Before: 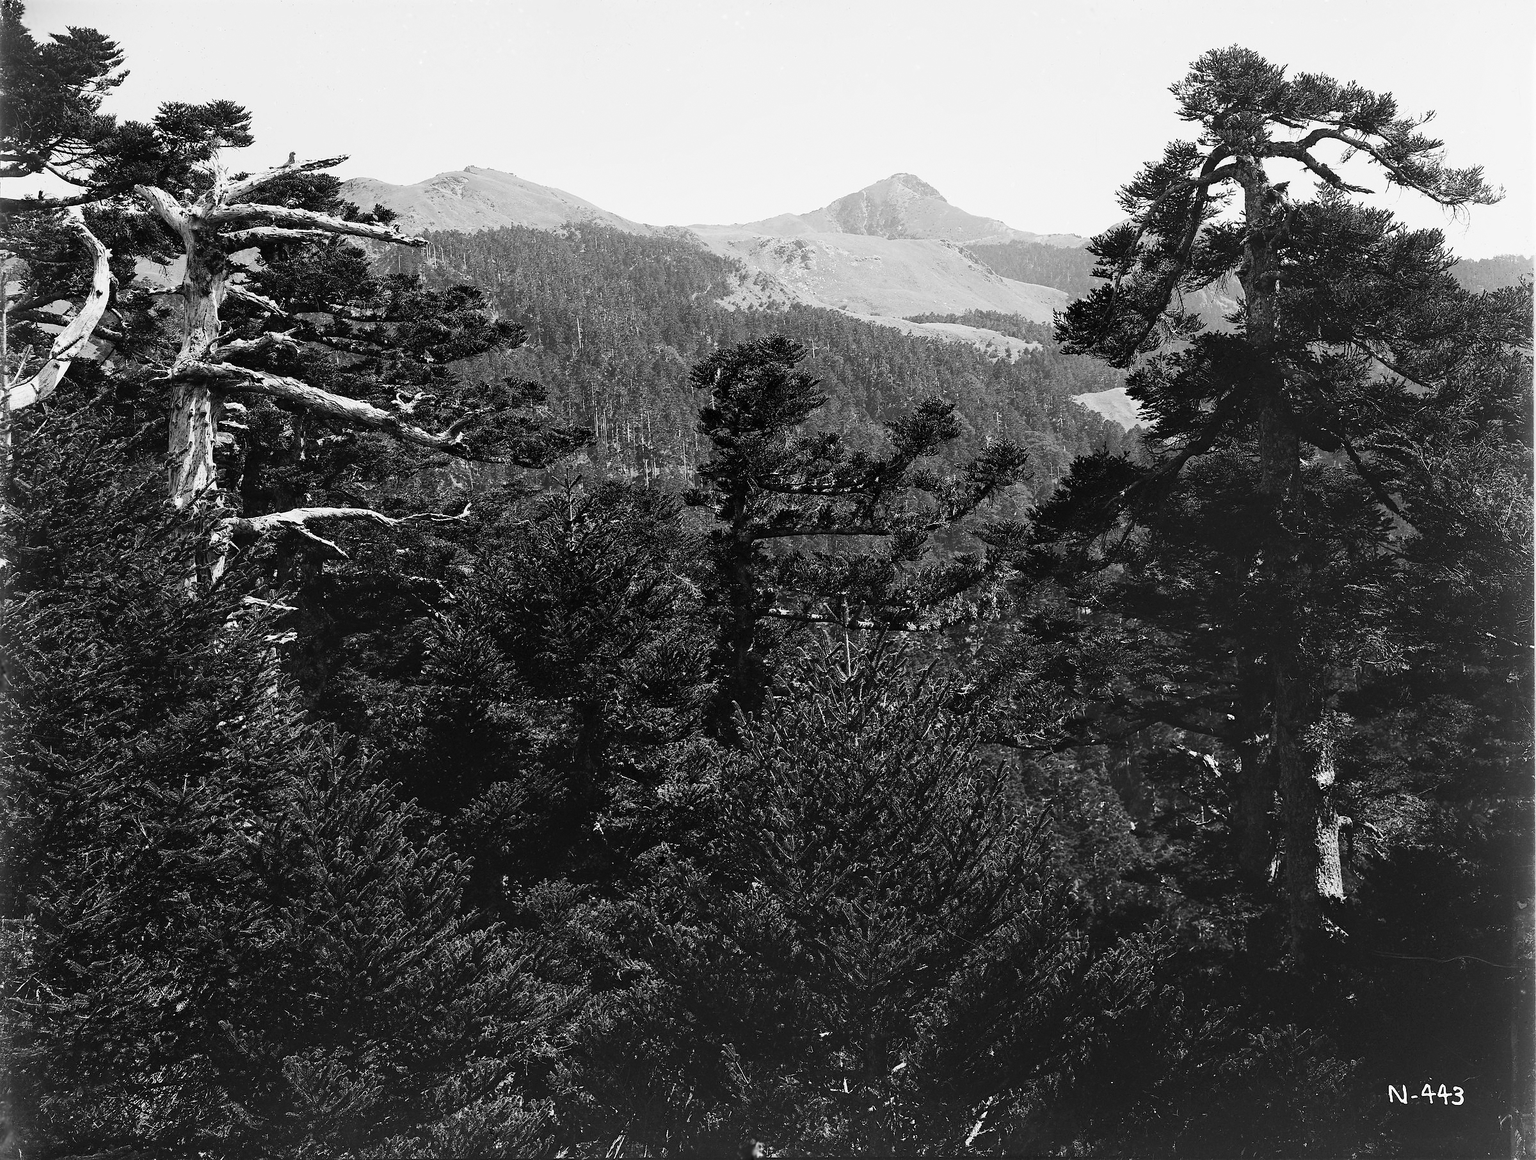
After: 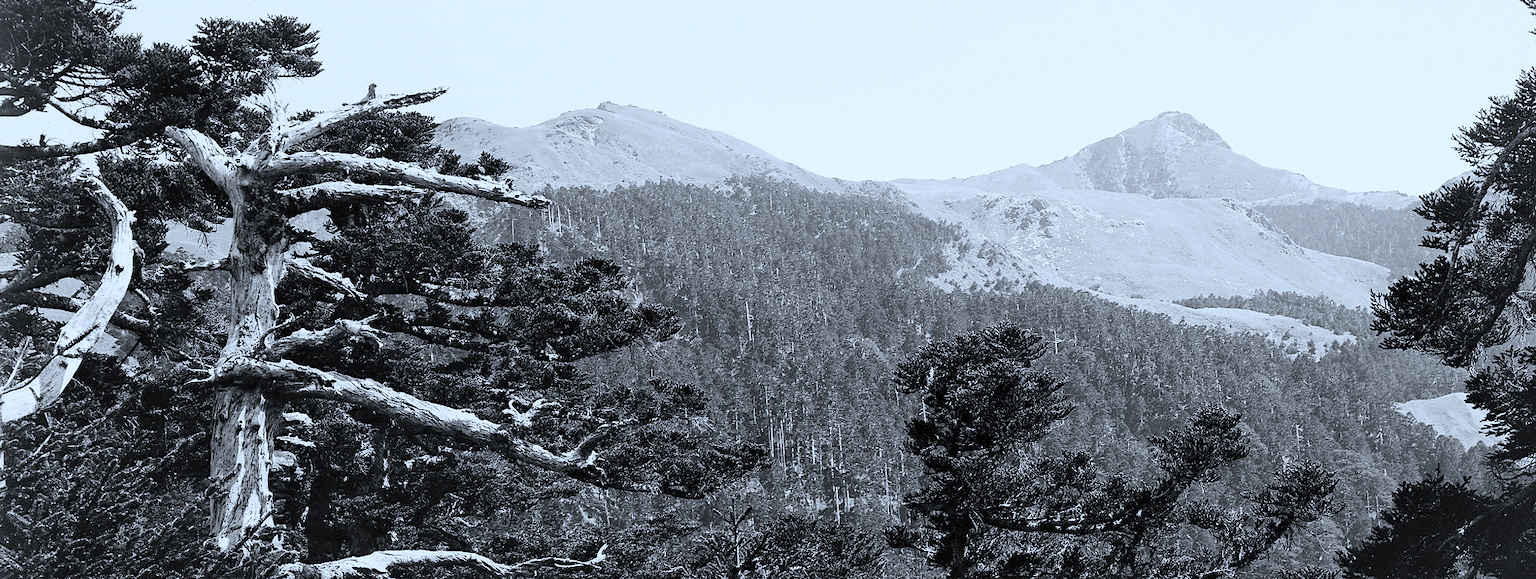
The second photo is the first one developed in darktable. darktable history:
white balance: red 0.924, blue 1.095
crop: left 0.579%, top 7.627%, right 23.167%, bottom 54.275%
exposure: black level correction 0.001, compensate highlight preservation false
contrast brightness saturation: contrast 0.03, brightness 0.06, saturation 0.13
